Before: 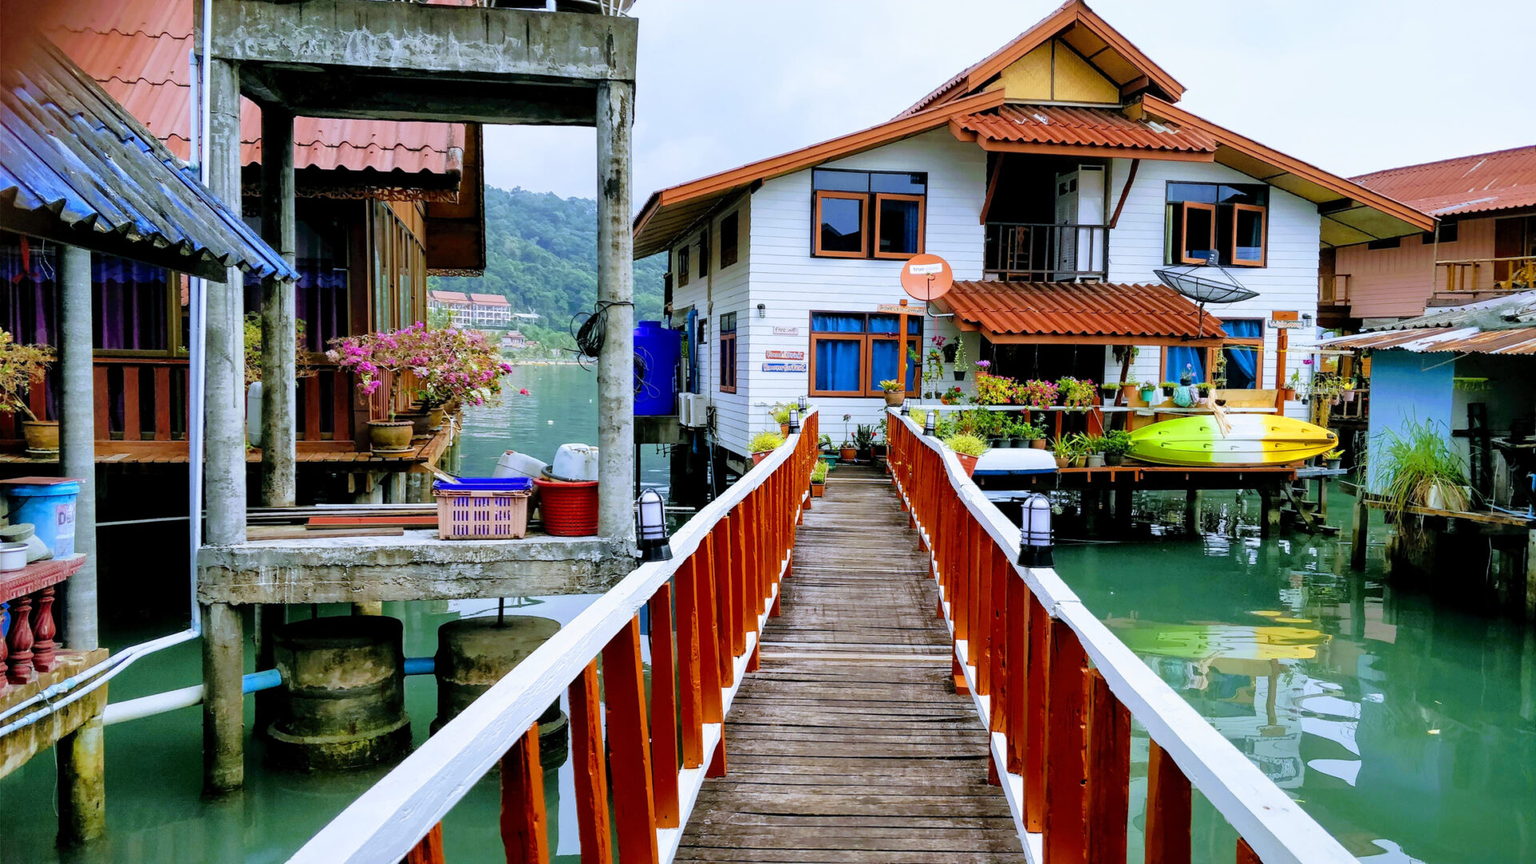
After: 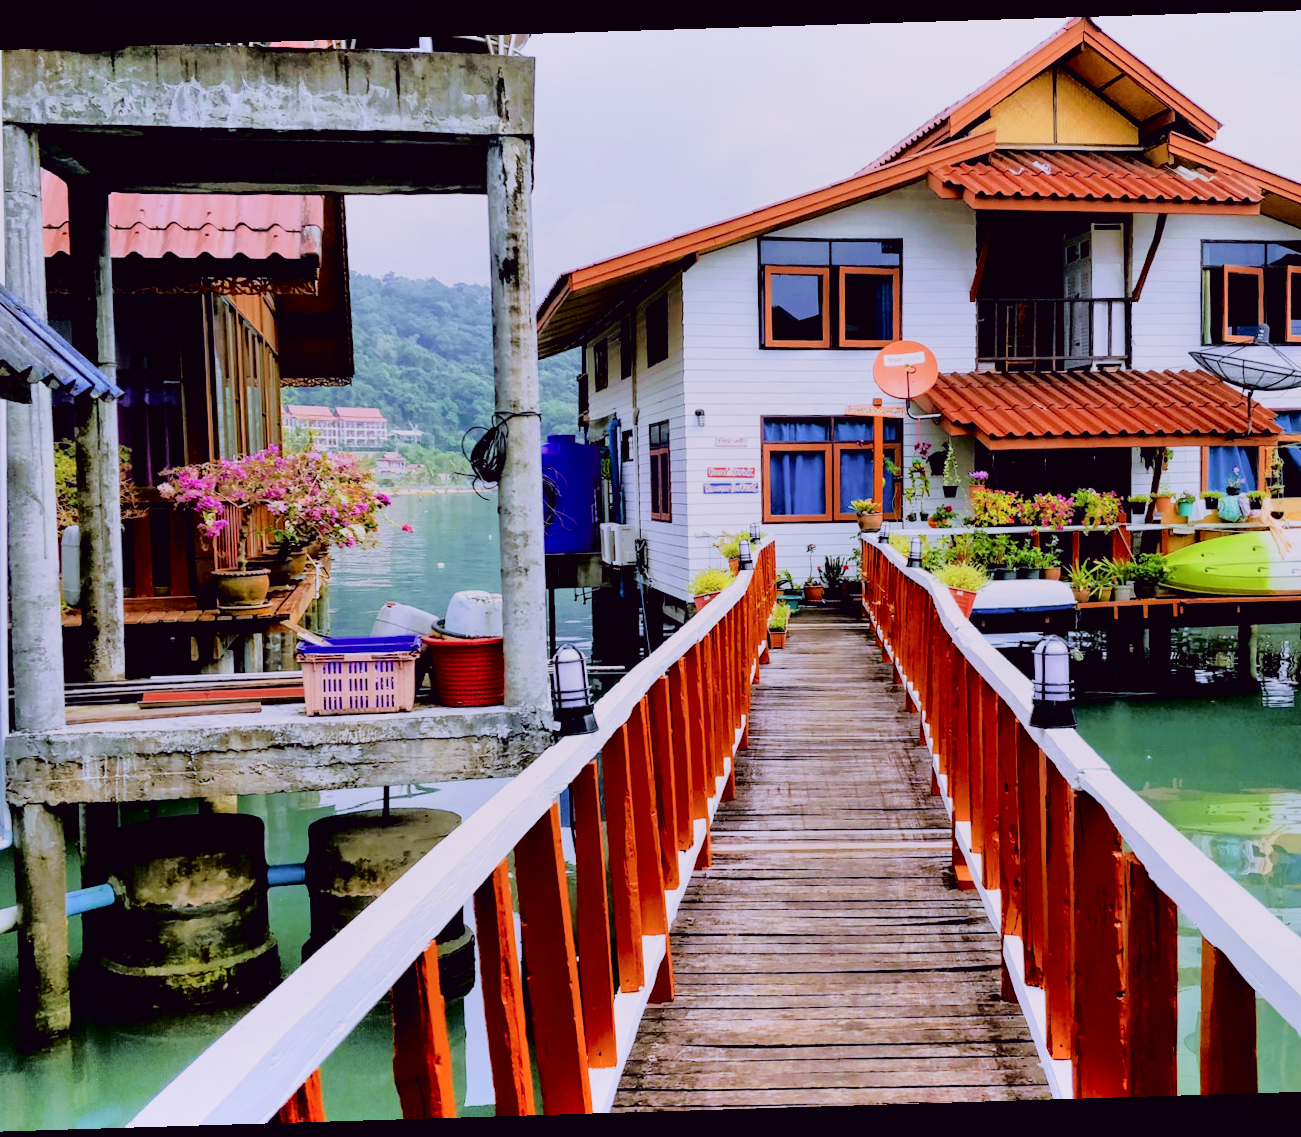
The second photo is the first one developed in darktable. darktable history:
filmic rgb: black relative exposure -6.98 EV, white relative exposure 5.63 EV, hardness 2.86
crop and rotate: left 13.537%, right 19.796%
shadows and highlights: radius 264.75, soften with gaussian
contrast brightness saturation: contrast 0.15, brightness 0.05
rotate and perspective: rotation -1.75°, automatic cropping off
tone curve: curves: ch0 [(0, 0) (0.126, 0.061) (0.362, 0.382) (0.498, 0.498) (0.706, 0.712) (1, 1)]; ch1 [(0, 0) (0.5, 0.522) (0.55, 0.586) (1, 1)]; ch2 [(0, 0) (0.44, 0.424) (0.5, 0.482) (0.537, 0.538) (1, 1)], color space Lab, independent channels, preserve colors none
tone equalizer: -7 EV 0.13 EV, smoothing diameter 25%, edges refinement/feathering 10, preserve details guided filter
